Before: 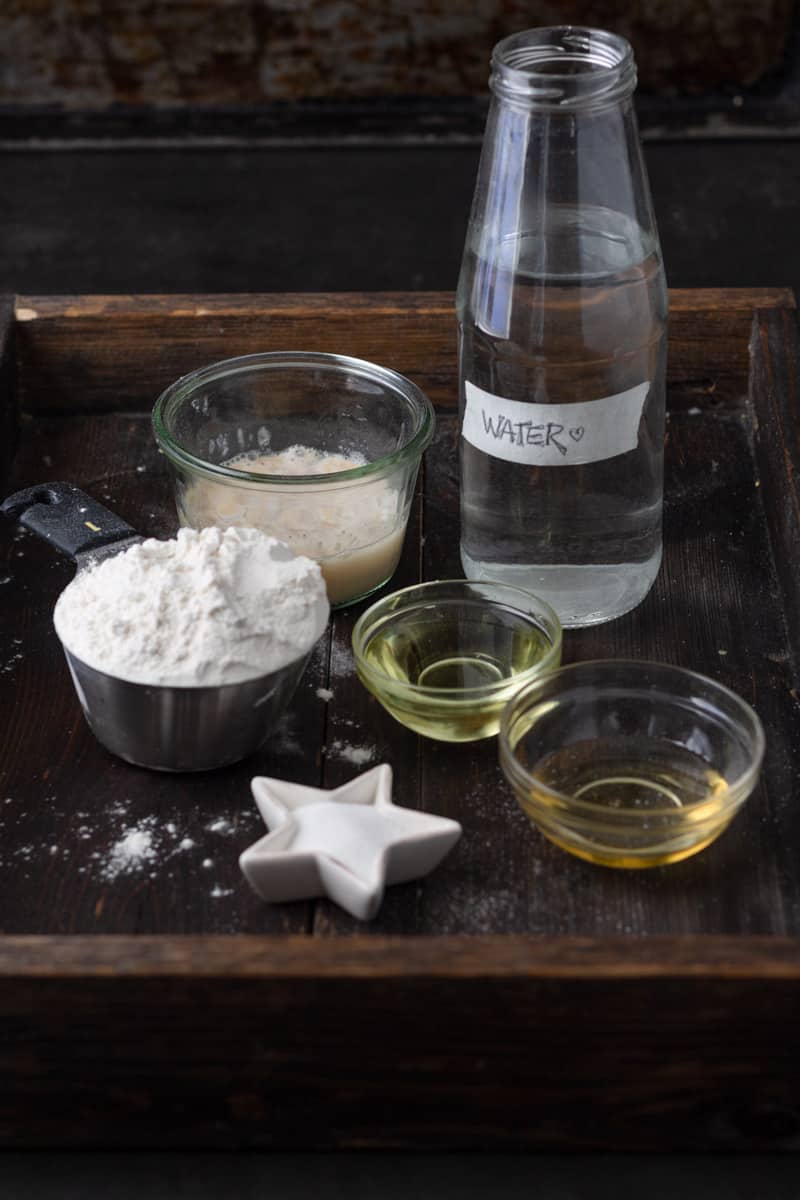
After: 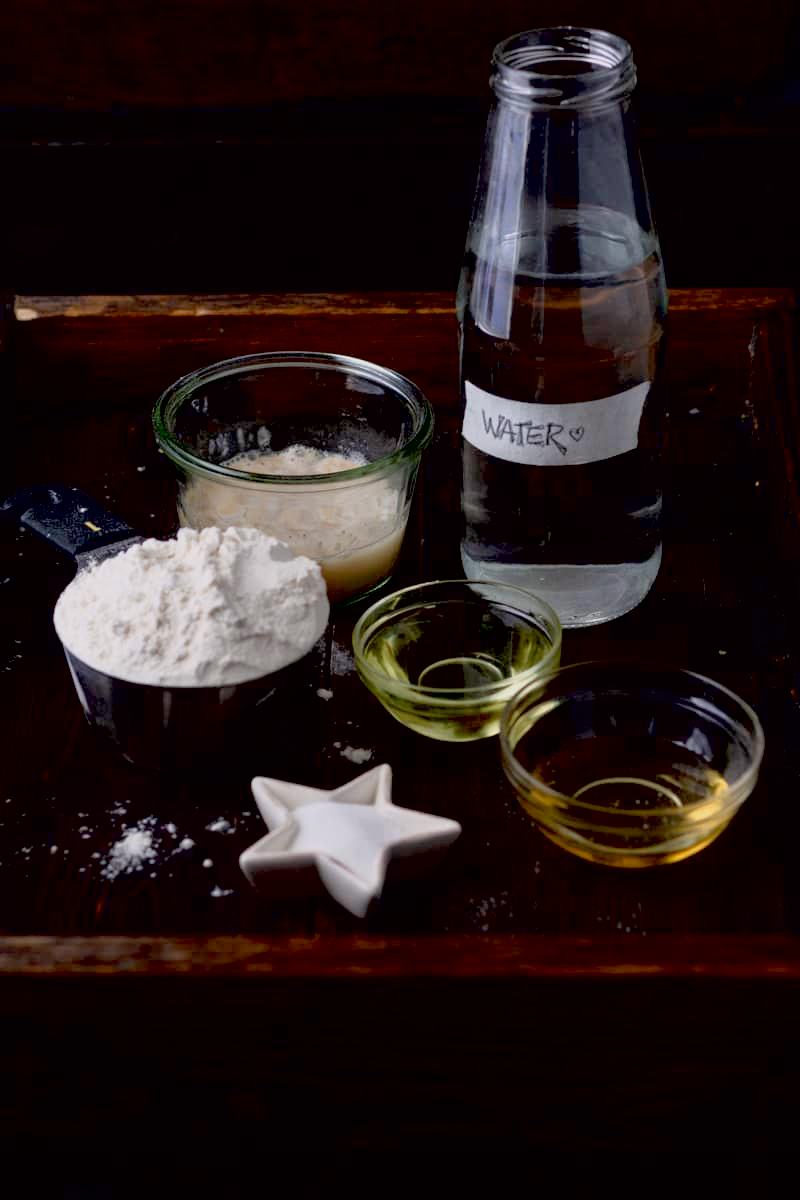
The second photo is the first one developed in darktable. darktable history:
tone curve: curves: ch0 [(0.013, 0) (0.061, 0.068) (0.239, 0.256) (0.502, 0.505) (0.683, 0.676) (0.761, 0.773) (0.858, 0.858) (0.987, 0.945)]; ch1 [(0, 0) (0.172, 0.123) (0.304, 0.288) (0.414, 0.44) (0.472, 0.473) (0.502, 0.508) (0.521, 0.528) (0.583, 0.595) (0.654, 0.673) (0.728, 0.761) (1, 1)]; ch2 [(0, 0) (0.411, 0.424) (0.485, 0.476) (0.502, 0.502) (0.553, 0.557) (0.57, 0.576) (1, 1)], color space Lab, independent channels, preserve colors none
exposure: black level correction 0.046, exposure -0.228 EV, compensate highlight preservation false
